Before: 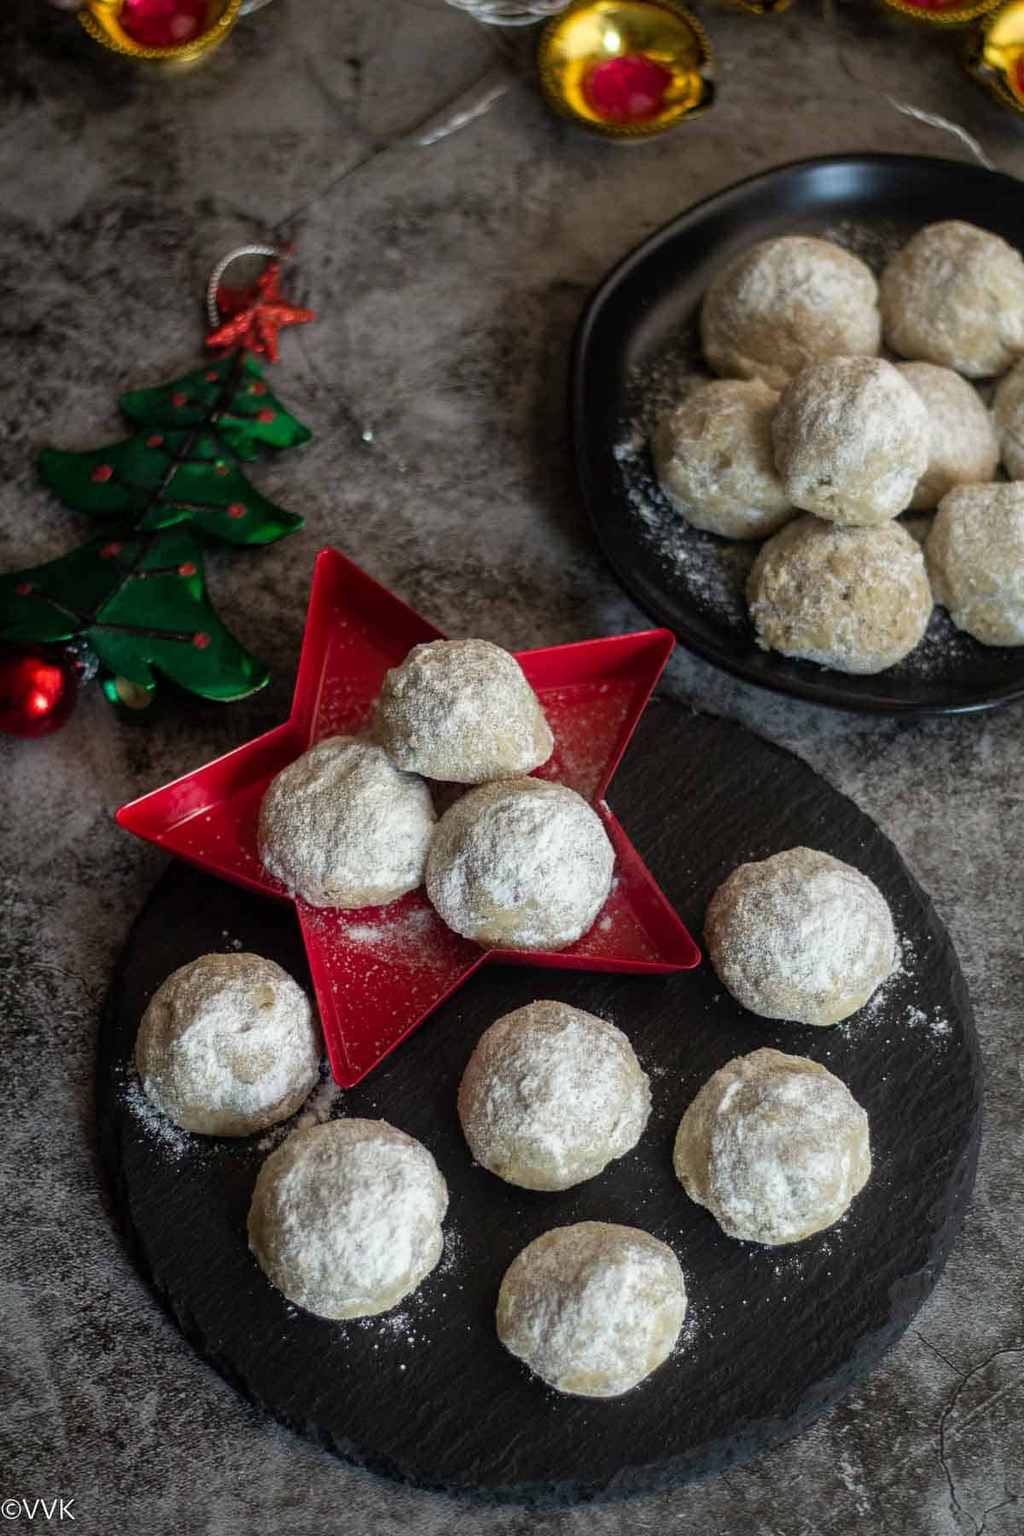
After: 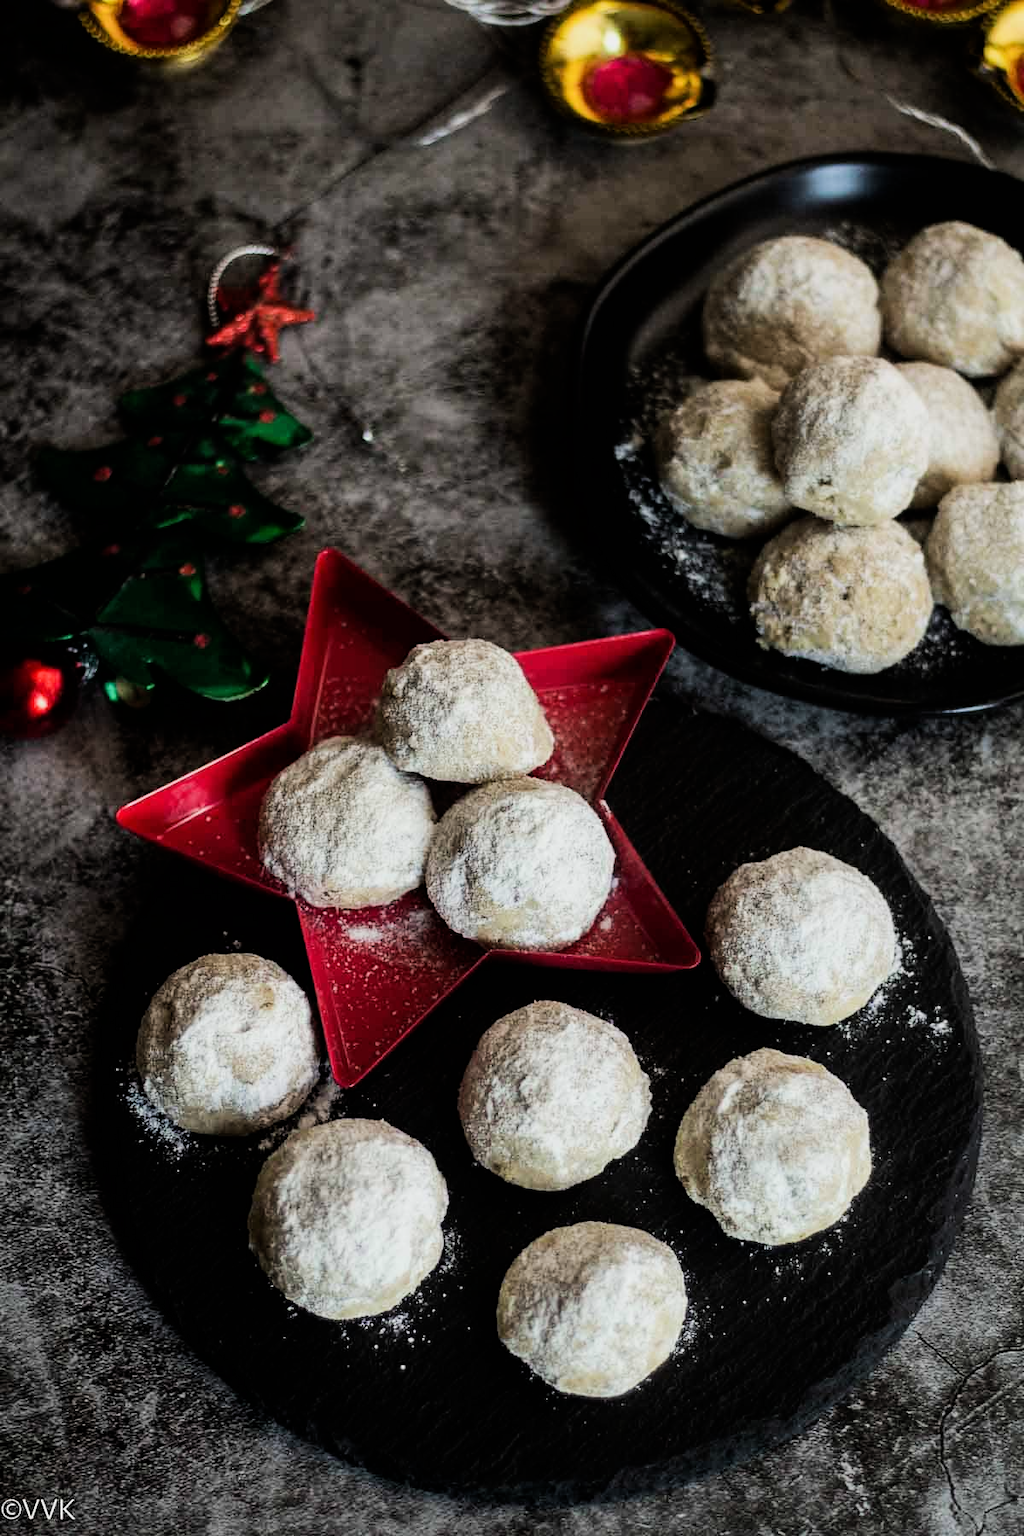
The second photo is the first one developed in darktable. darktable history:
filmic rgb: black relative exposure -7.65 EV, white relative exposure 4.56 EV, hardness 3.61, contrast 1.106
tone equalizer: -8 EV -0.75 EV, -7 EV -0.7 EV, -6 EV -0.6 EV, -5 EV -0.4 EV, -3 EV 0.4 EV, -2 EV 0.6 EV, -1 EV 0.7 EV, +0 EV 0.75 EV, edges refinement/feathering 500, mask exposure compensation -1.57 EV, preserve details no
